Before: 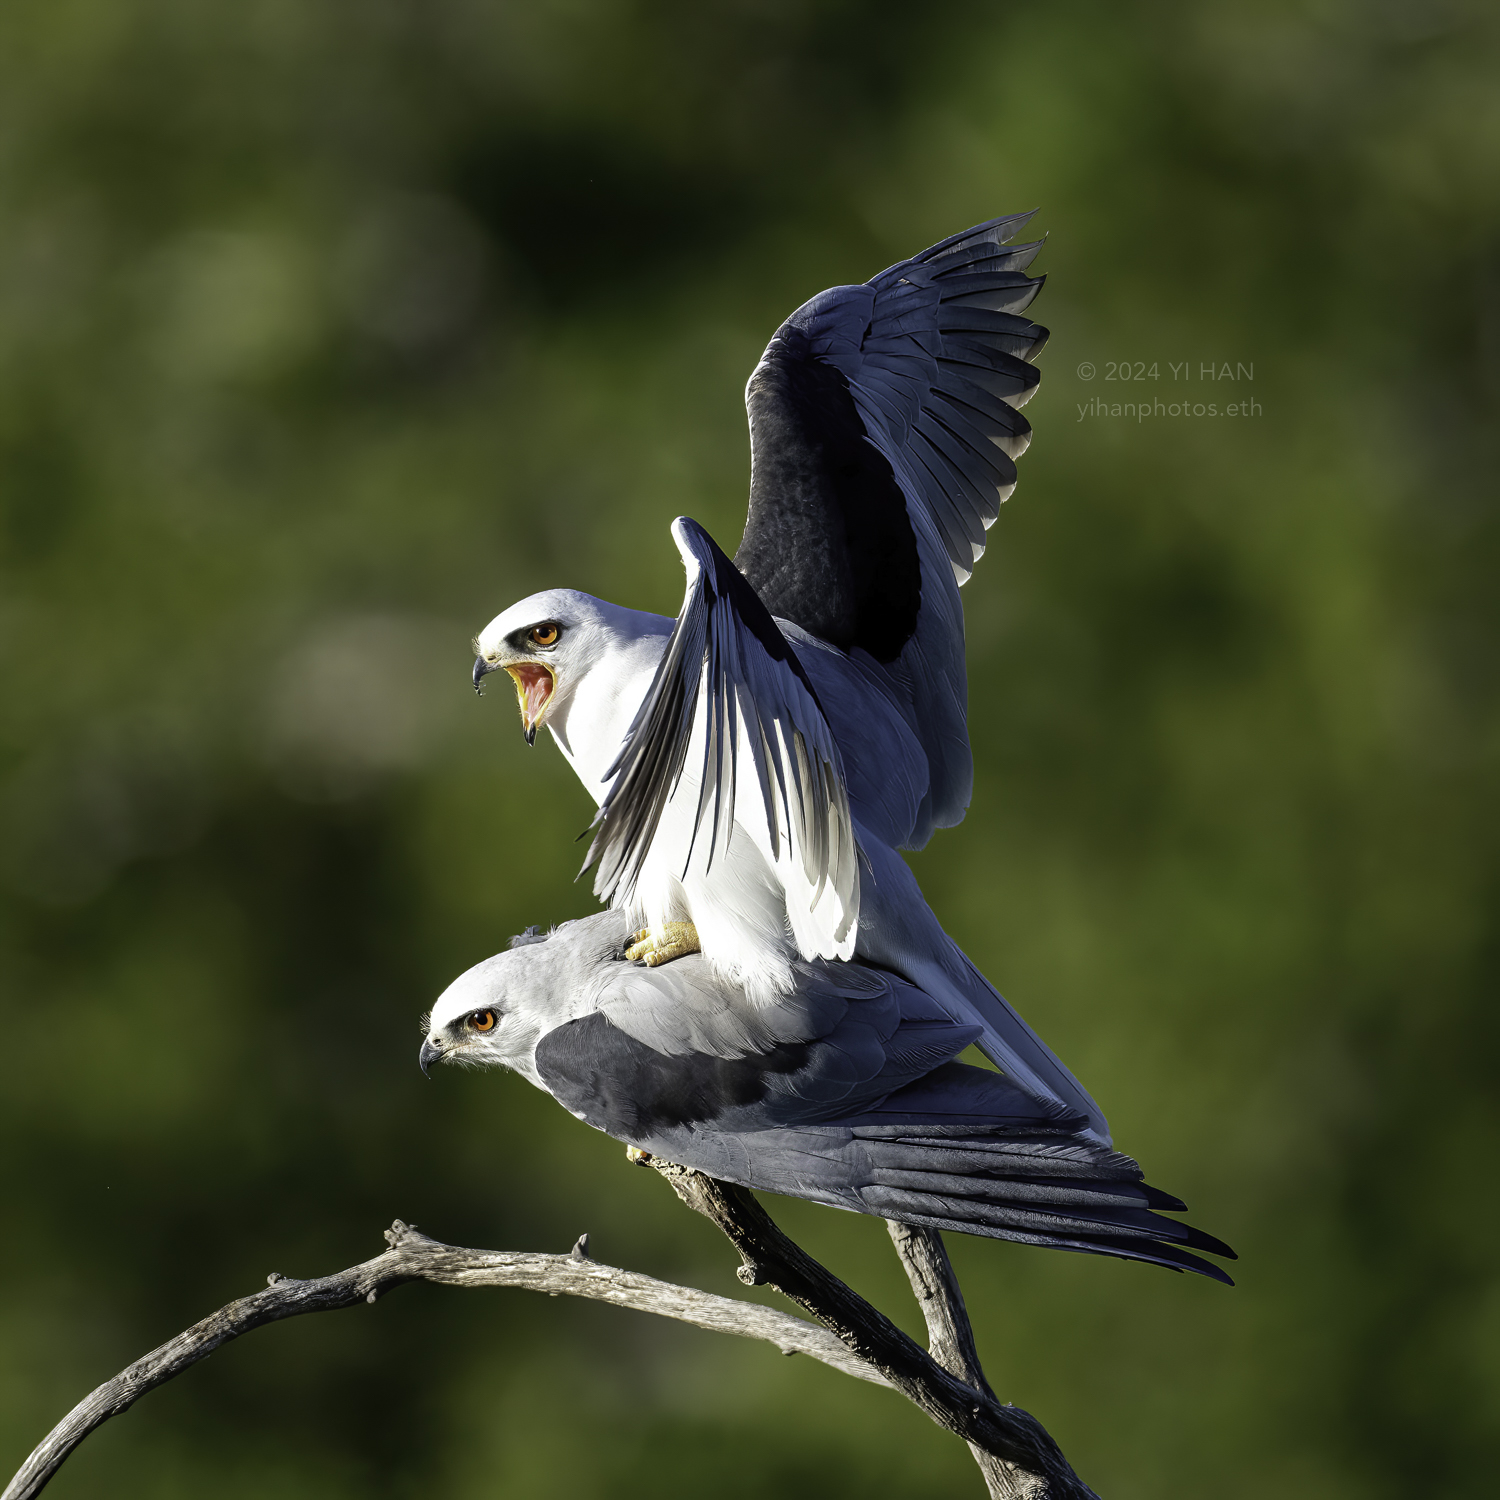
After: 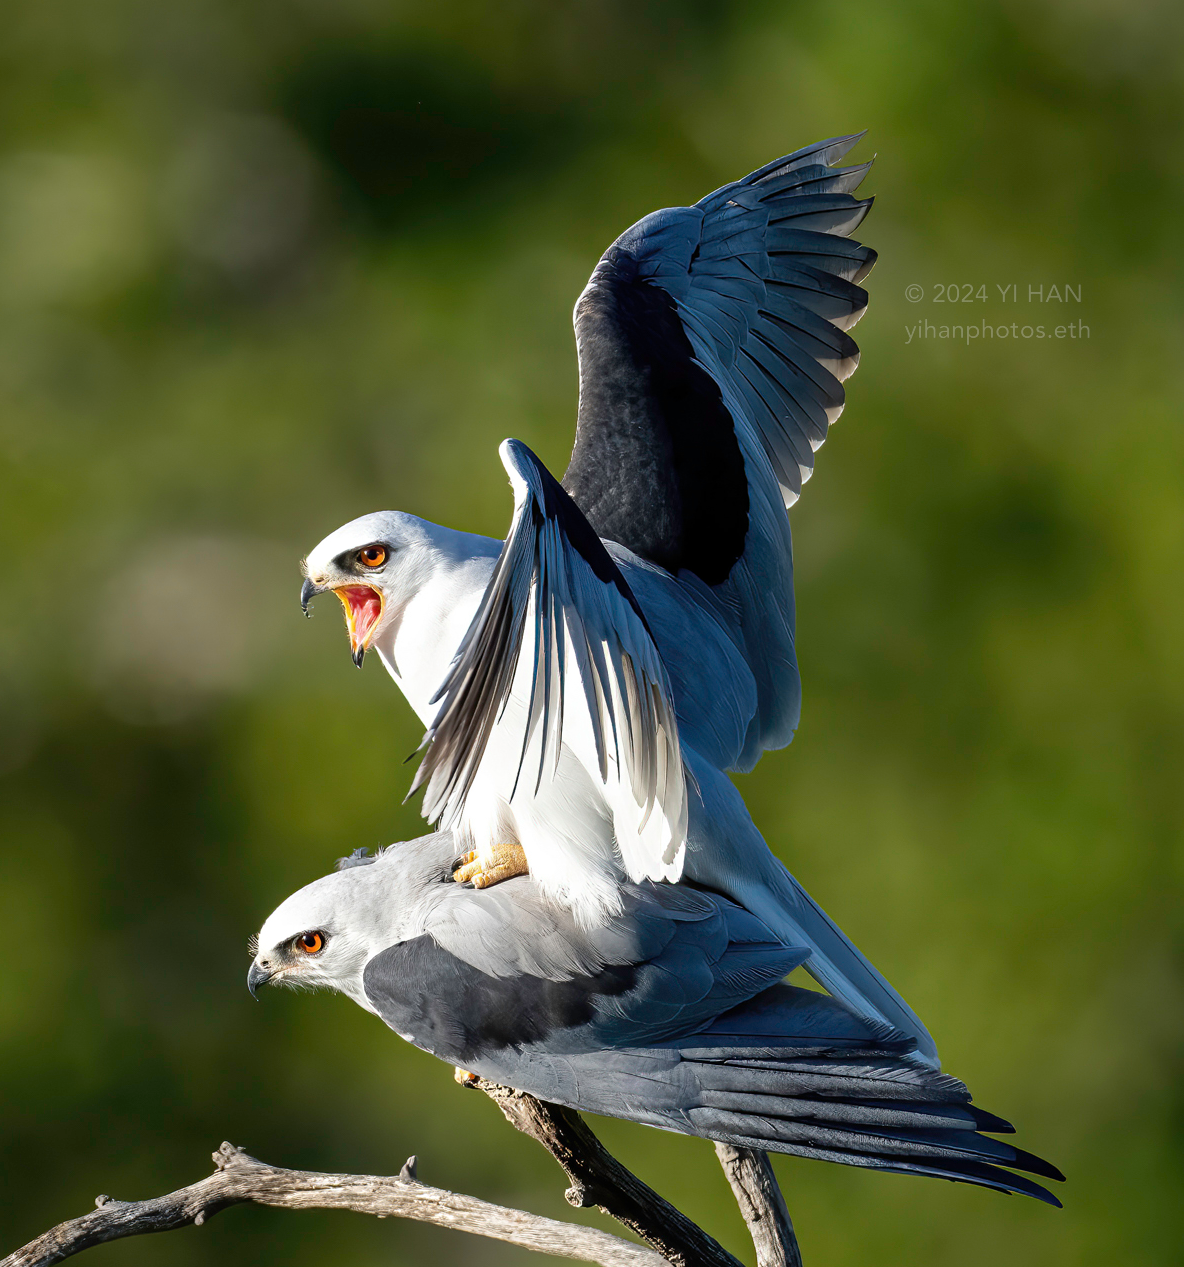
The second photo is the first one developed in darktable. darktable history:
crop: left 11.474%, top 5.262%, right 9.592%, bottom 10.267%
tone equalizer: on, module defaults
color correction: highlights b* 0.025
